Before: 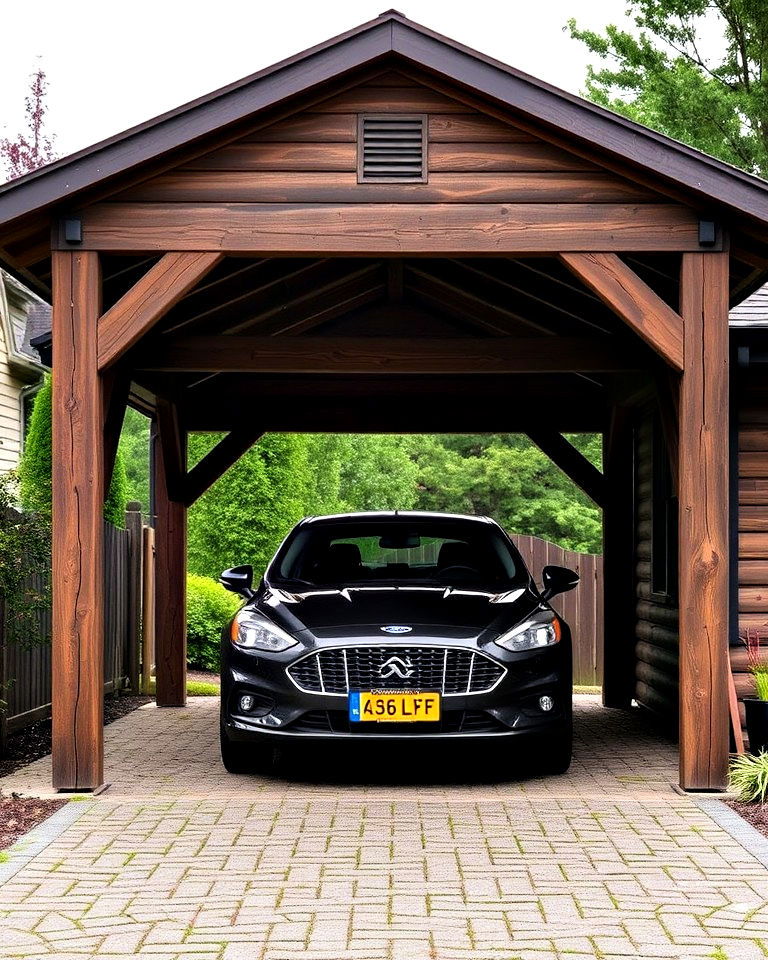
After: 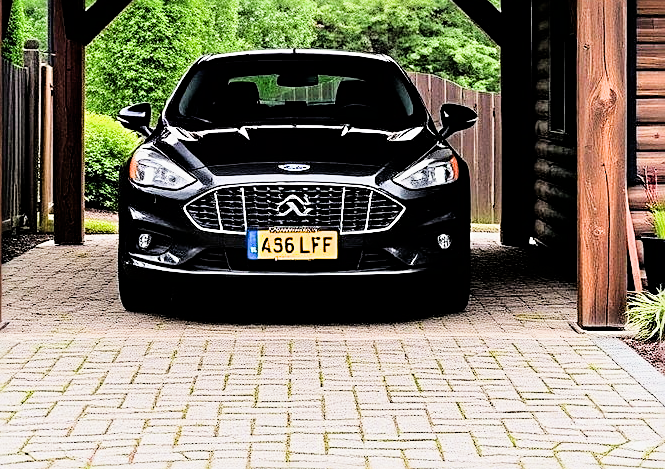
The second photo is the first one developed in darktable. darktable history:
crop and rotate: left 13.306%, top 48.129%, bottom 2.928%
exposure: black level correction 0, exposure 0.7 EV, compensate exposure bias true, compensate highlight preservation false
filmic rgb: black relative exposure -5 EV, hardness 2.88, contrast 1.3, highlights saturation mix -30%
sharpen: radius 2.531, amount 0.628
